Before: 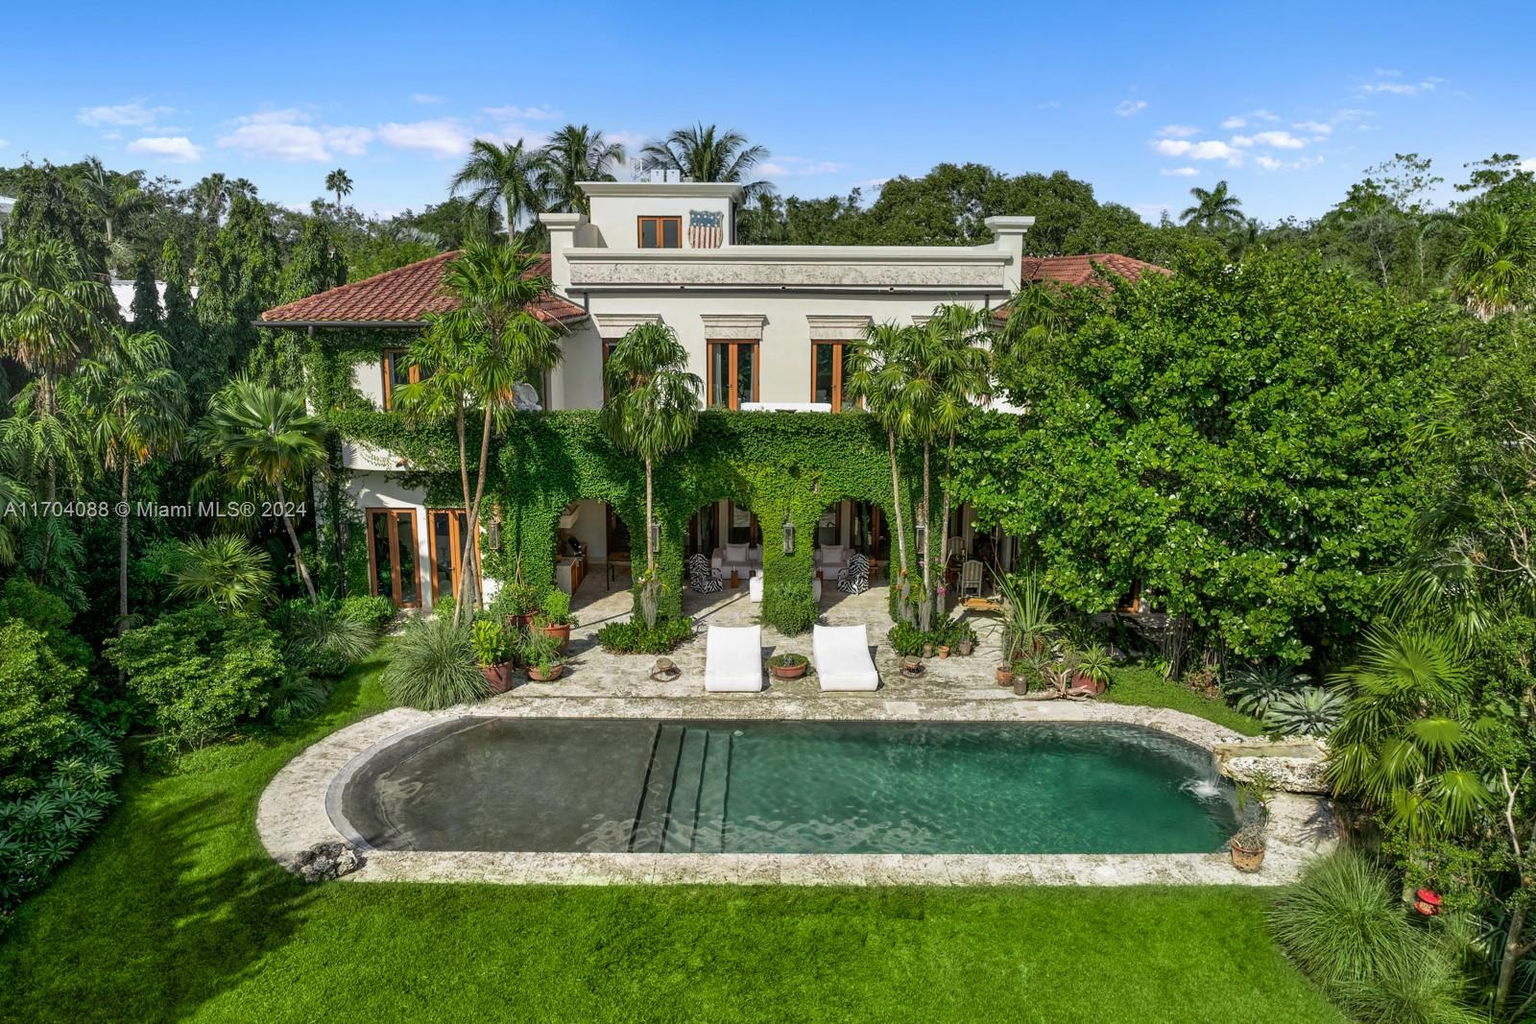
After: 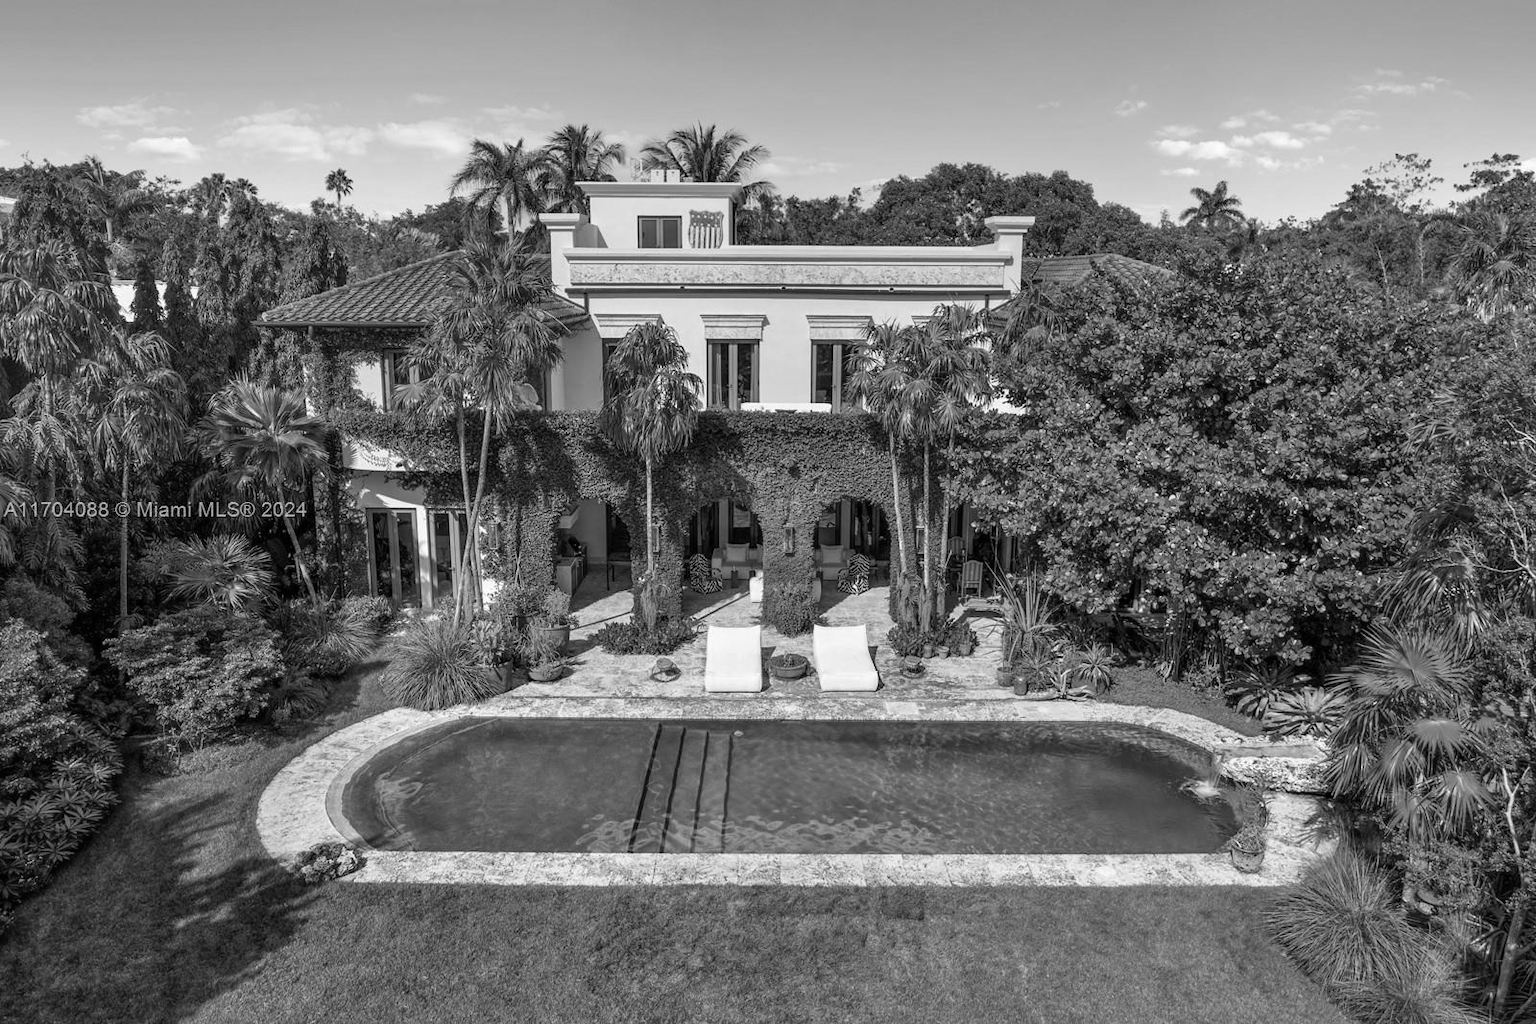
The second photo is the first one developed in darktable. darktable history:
color calibration: output R [1.063, -0.012, -0.003, 0], output B [-0.079, 0.047, 1, 0], illuminant custom, x 0.389, y 0.387, temperature 3838.64 K
monochrome: on, module defaults
